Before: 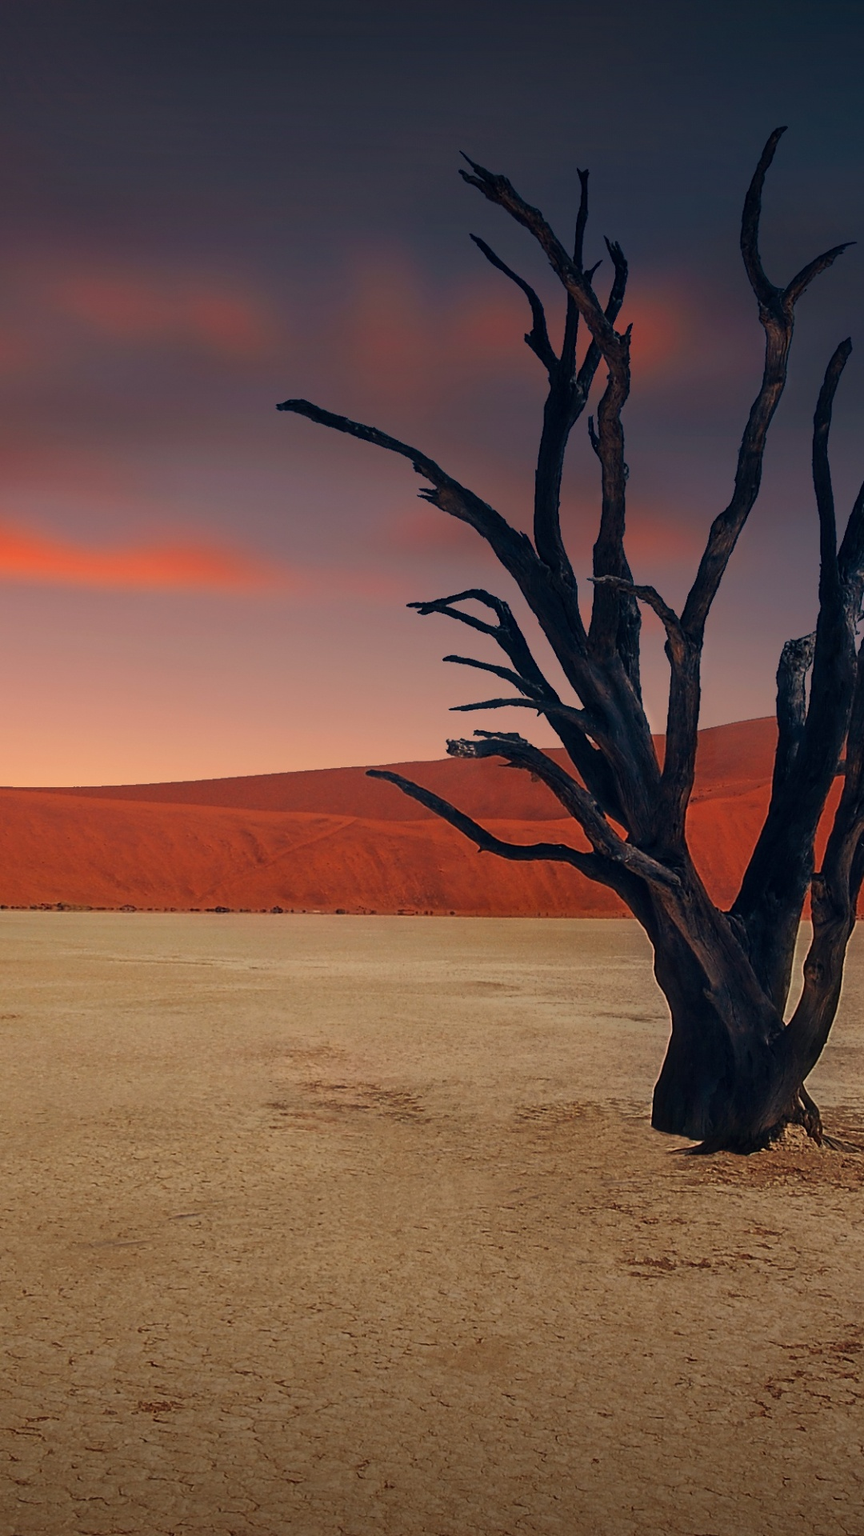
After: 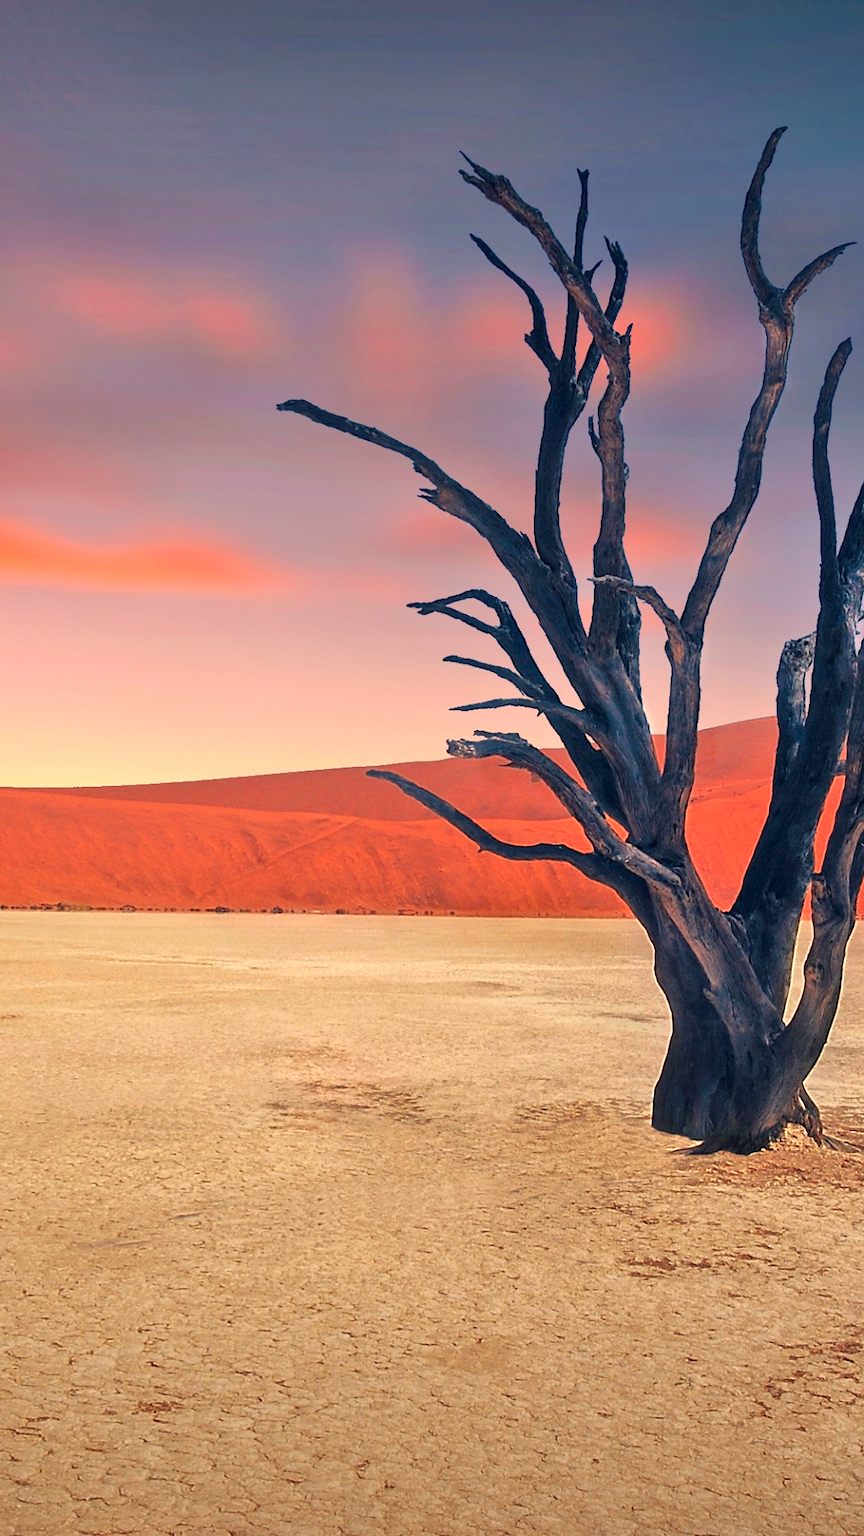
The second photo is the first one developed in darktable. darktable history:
exposure: exposure 1 EV, compensate highlight preservation false
tone equalizer: -7 EV 0.147 EV, -6 EV 0.636 EV, -5 EV 1.16 EV, -4 EV 1.32 EV, -3 EV 1.14 EV, -2 EV 0.6 EV, -1 EV 0.16 EV, mask exposure compensation -0.505 EV
